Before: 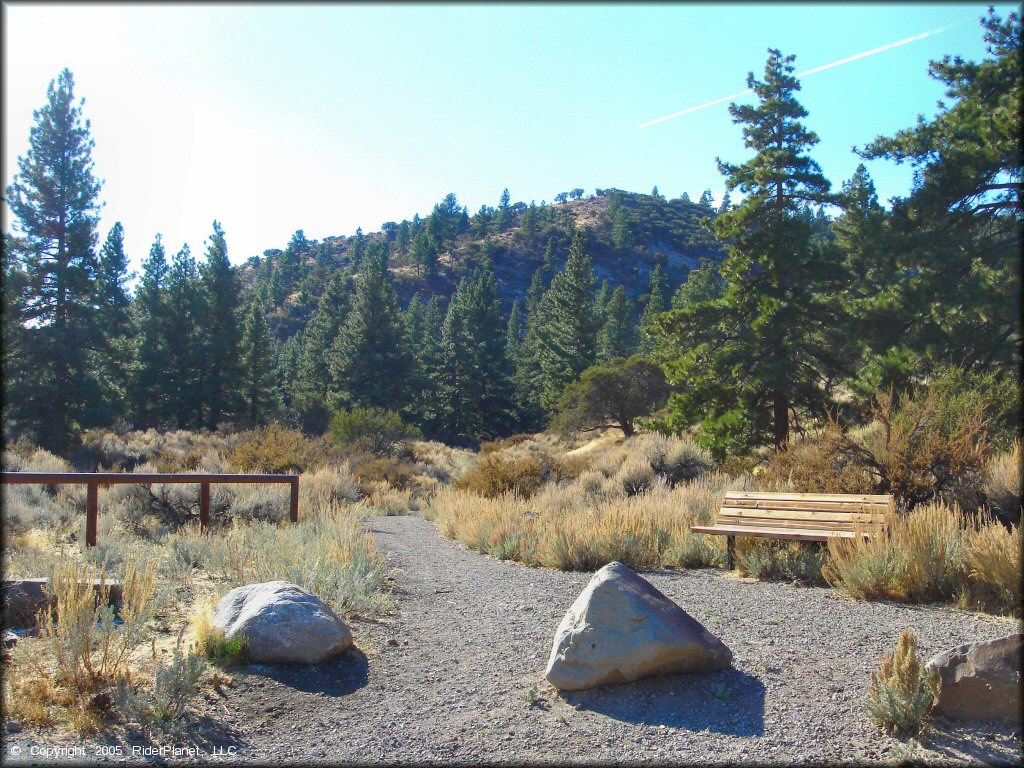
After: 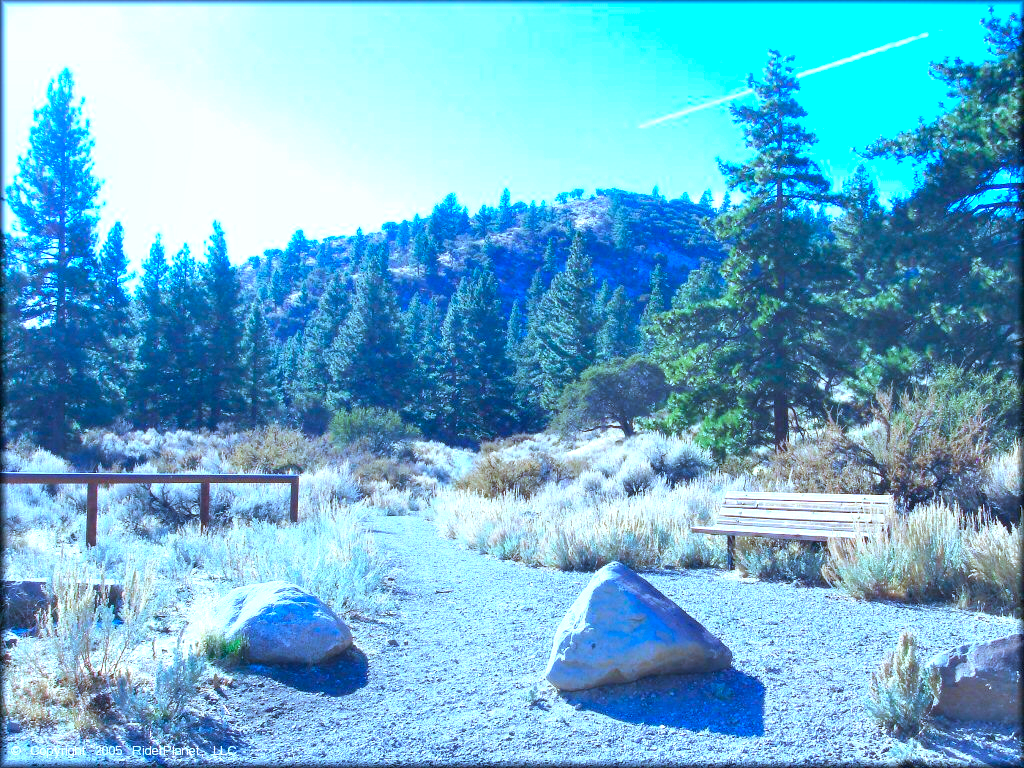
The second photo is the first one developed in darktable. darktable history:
exposure: black level correction 0.001, exposure 1.128 EV, compensate highlight preservation false
color calibration: illuminant as shot in camera, x 0.442, y 0.413, temperature 2860.41 K
